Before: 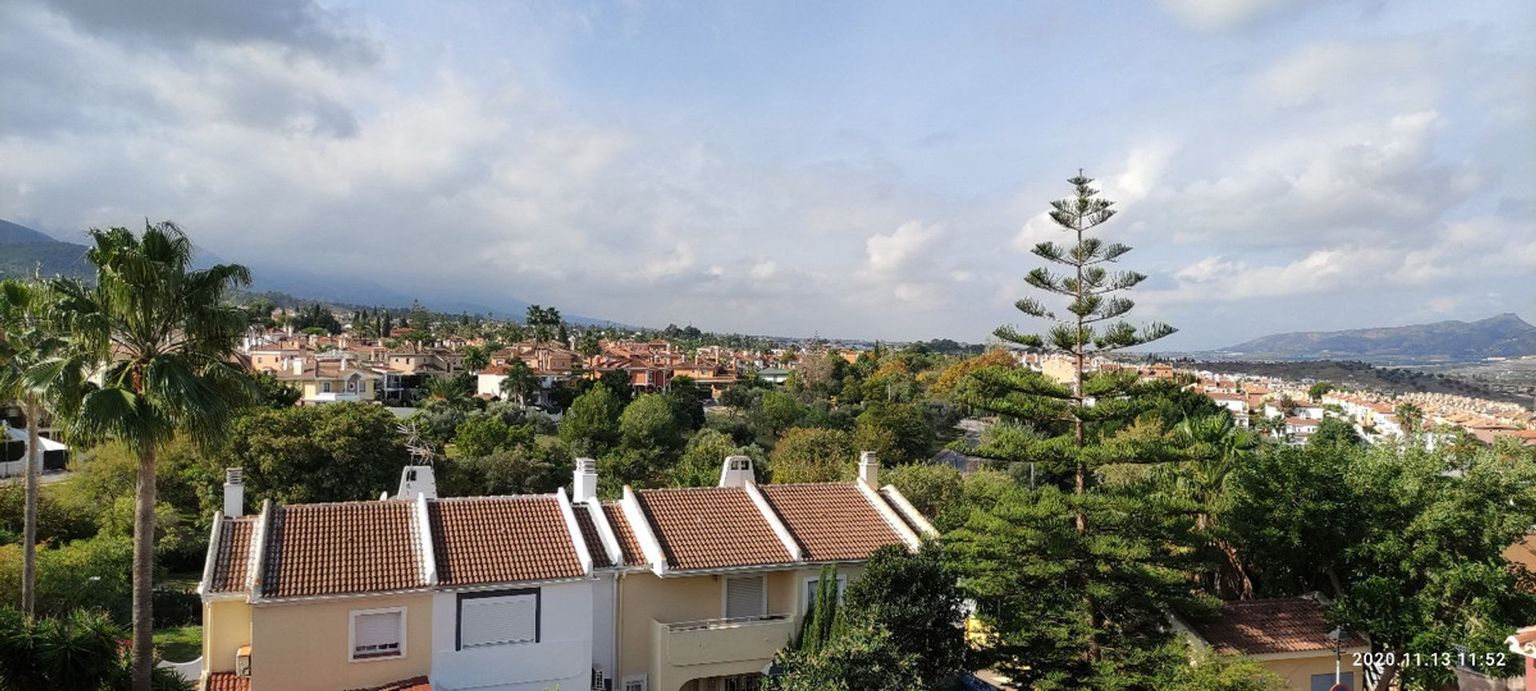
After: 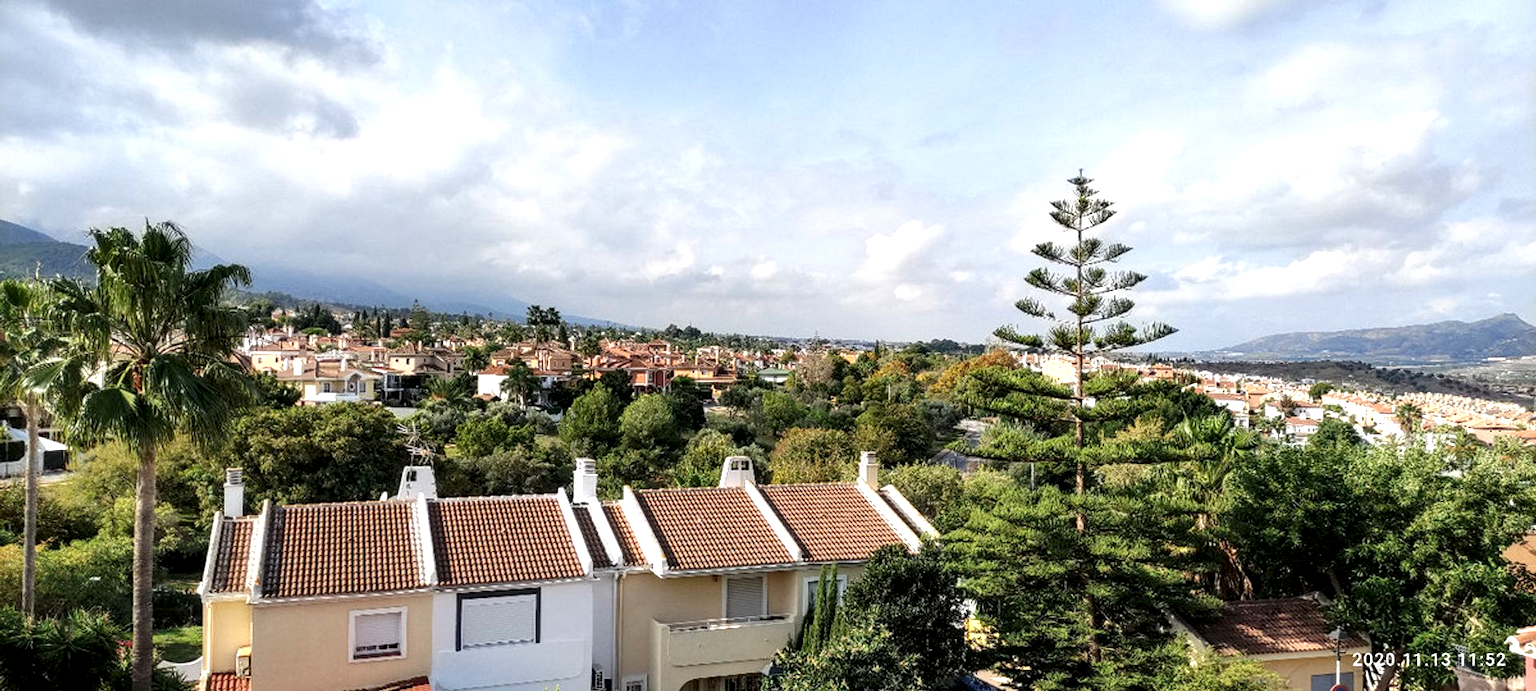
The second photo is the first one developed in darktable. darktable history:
exposure: black level correction 0, exposure 0.5 EV, compensate highlight preservation false
local contrast: detail 135%, midtone range 0.75
